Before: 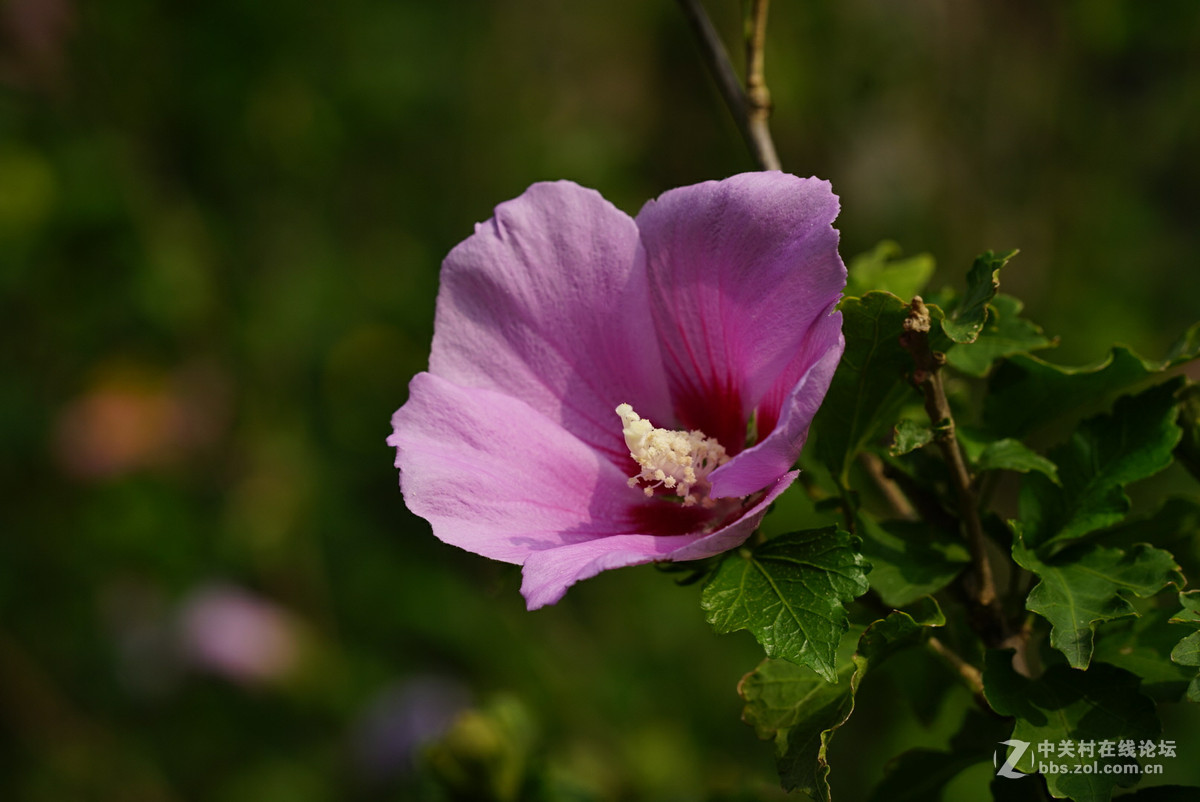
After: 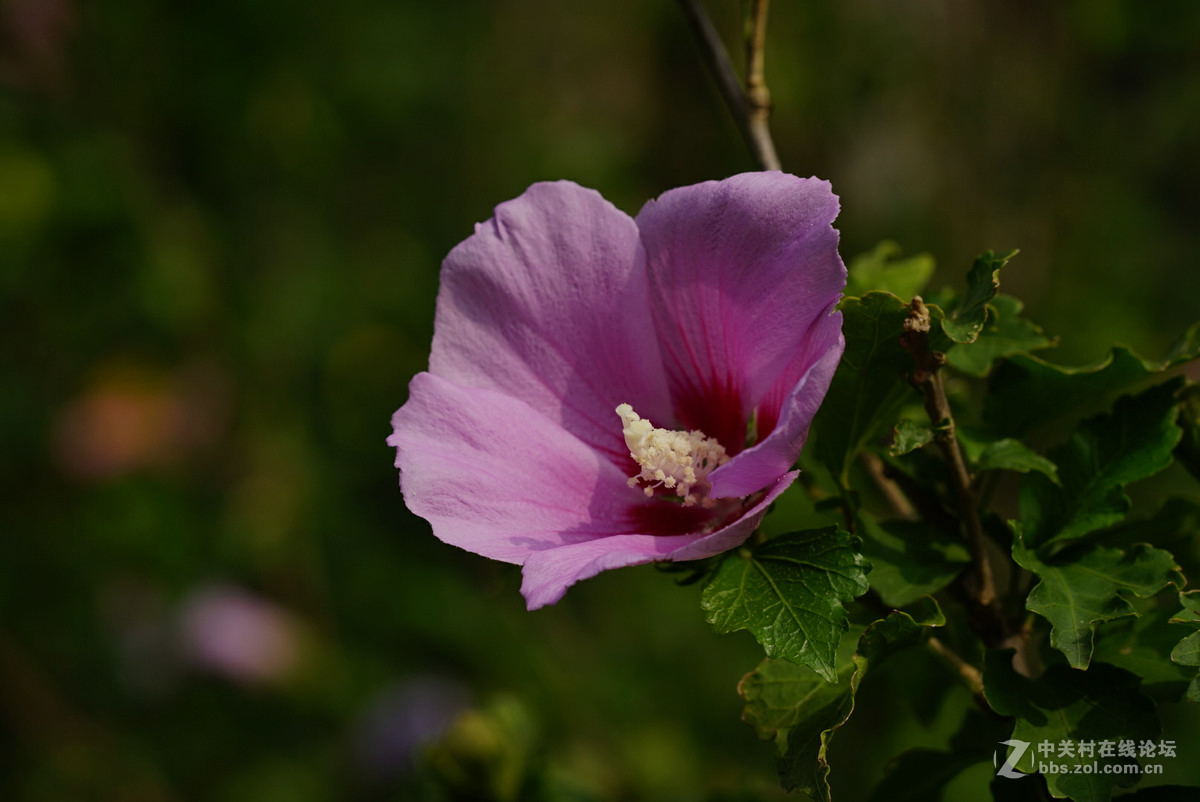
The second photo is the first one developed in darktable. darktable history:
exposure: exposure -0.41 EV, compensate highlight preservation false
